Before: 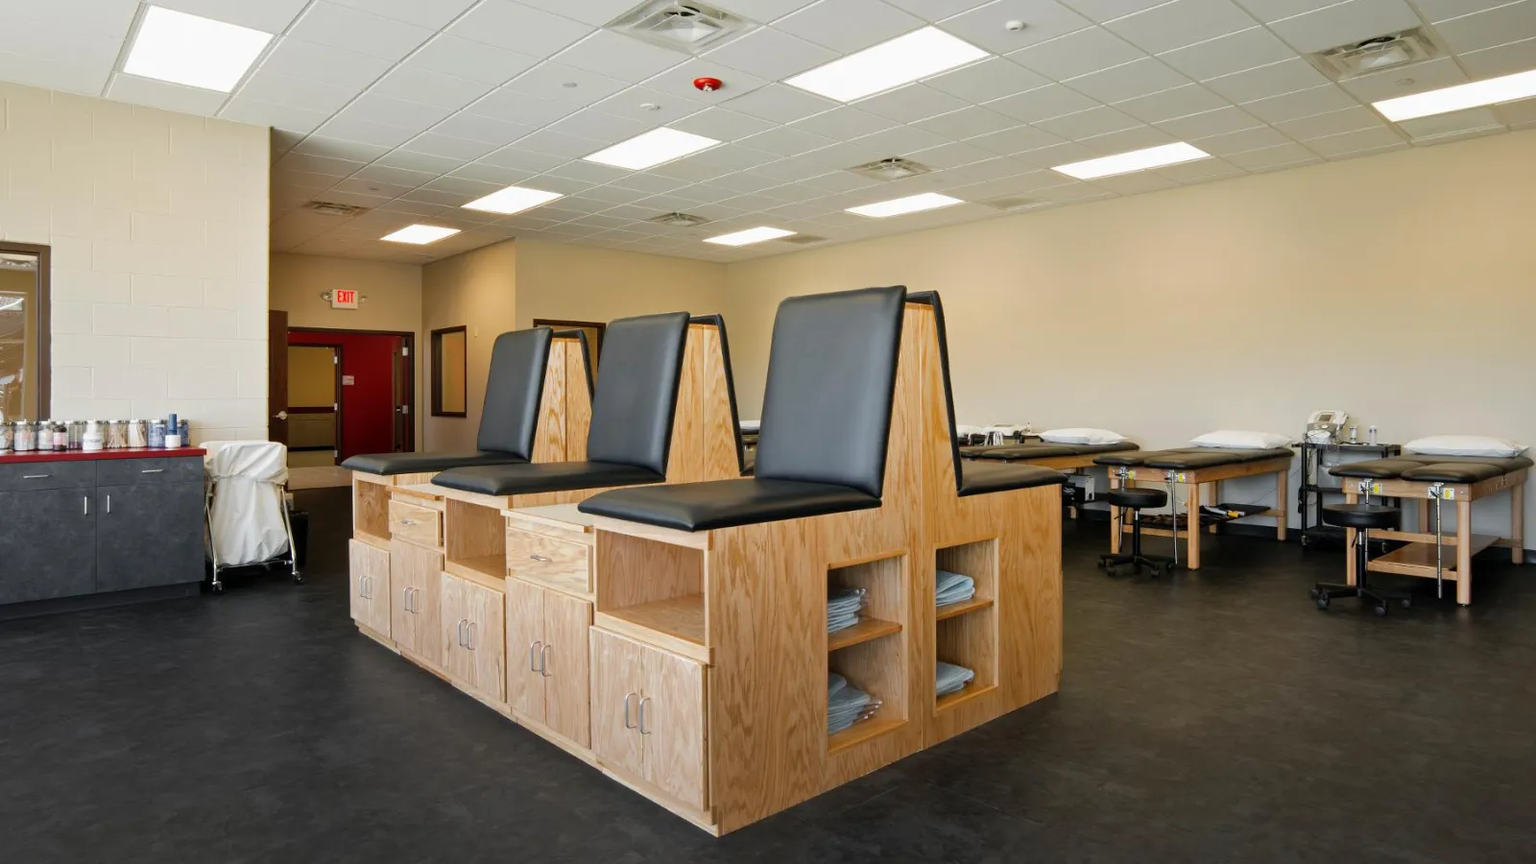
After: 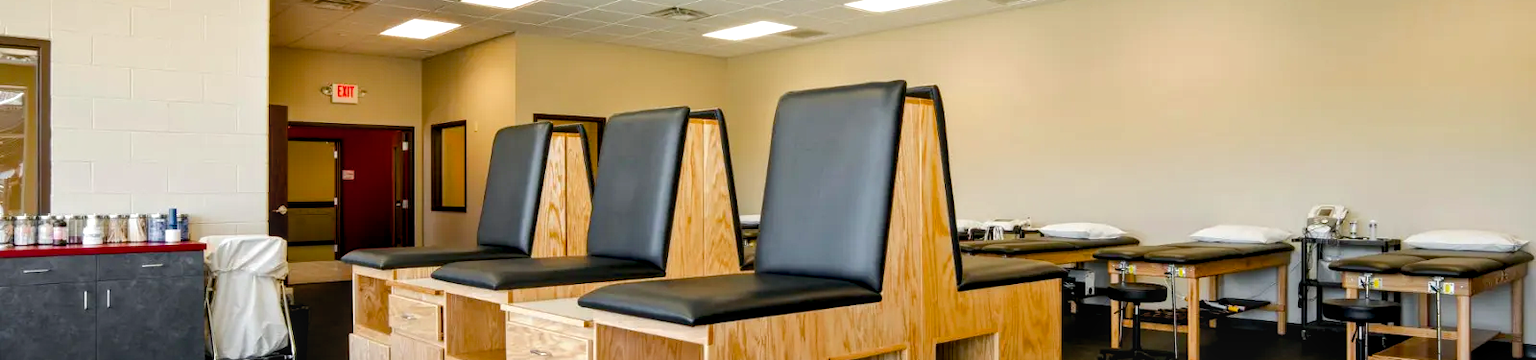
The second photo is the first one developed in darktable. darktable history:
crop and rotate: top 23.84%, bottom 34.294%
local contrast: on, module defaults
color balance rgb: global offset › luminance -0.51%, perceptual saturation grading › global saturation 27.53%, perceptual saturation grading › highlights -25%, perceptual saturation grading › shadows 25%, perceptual brilliance grading › highlights 6.62%, perceptual brilliance grading › mid-tones 17.07%, perceptual brilliance grading › shadows -5.23%
